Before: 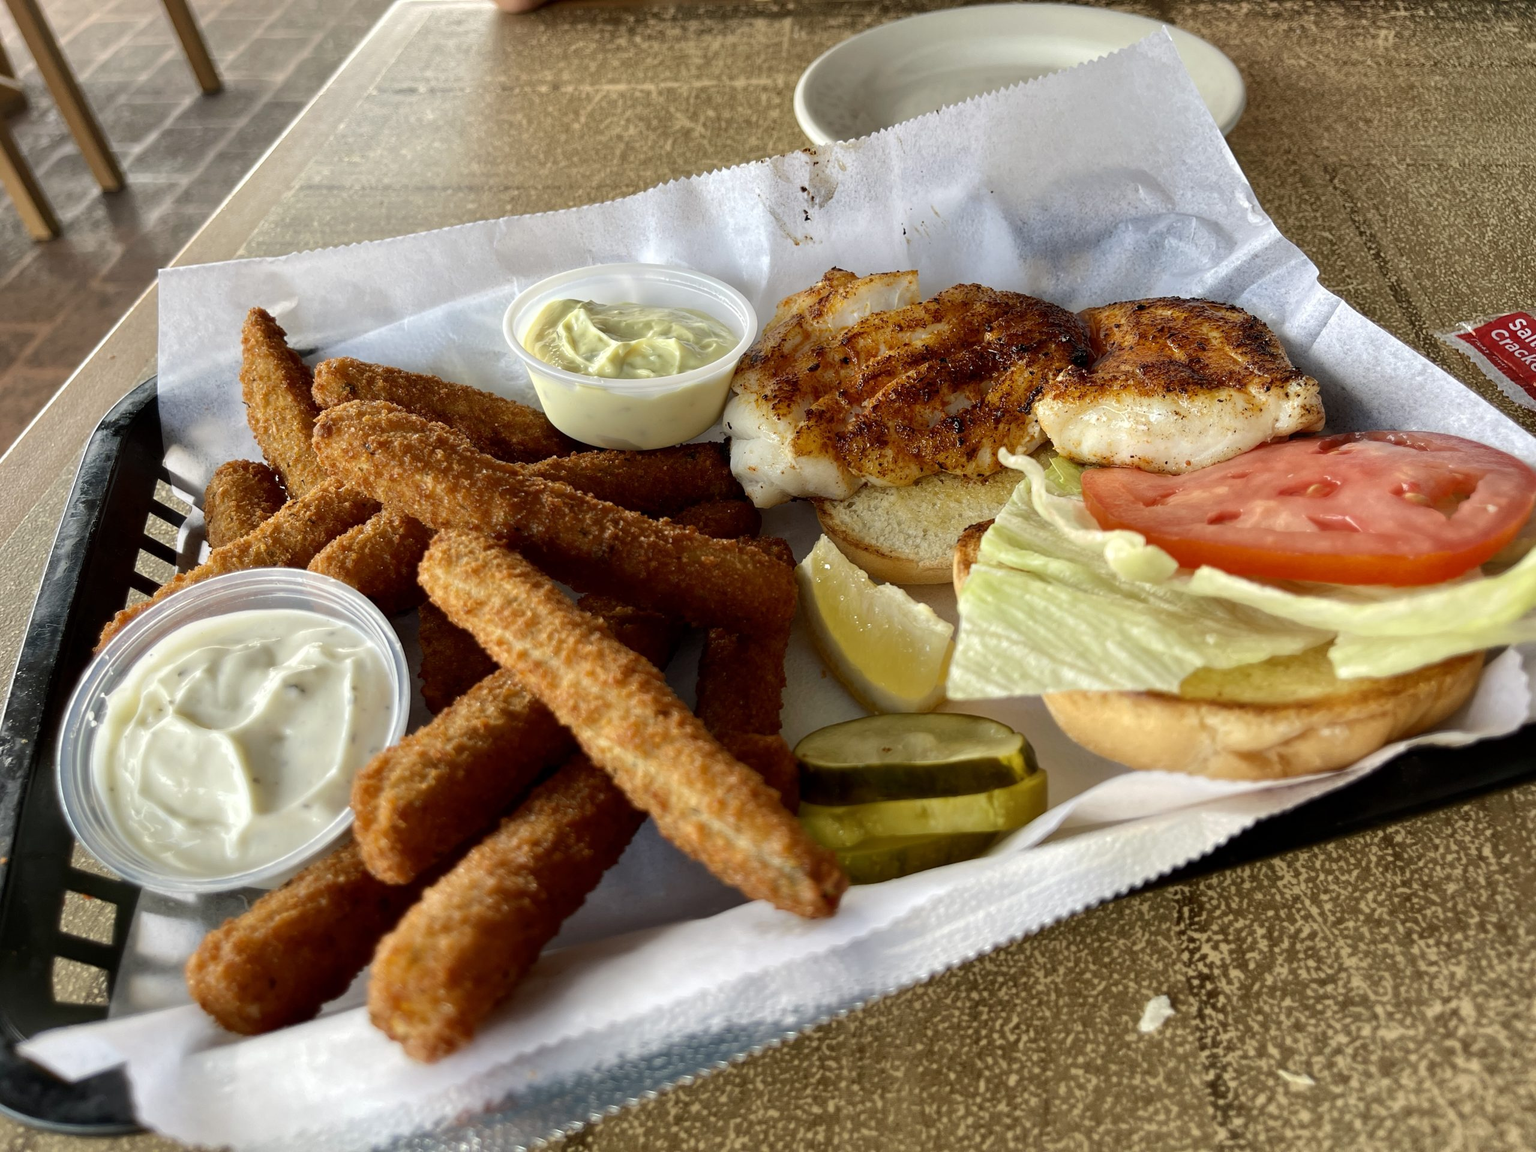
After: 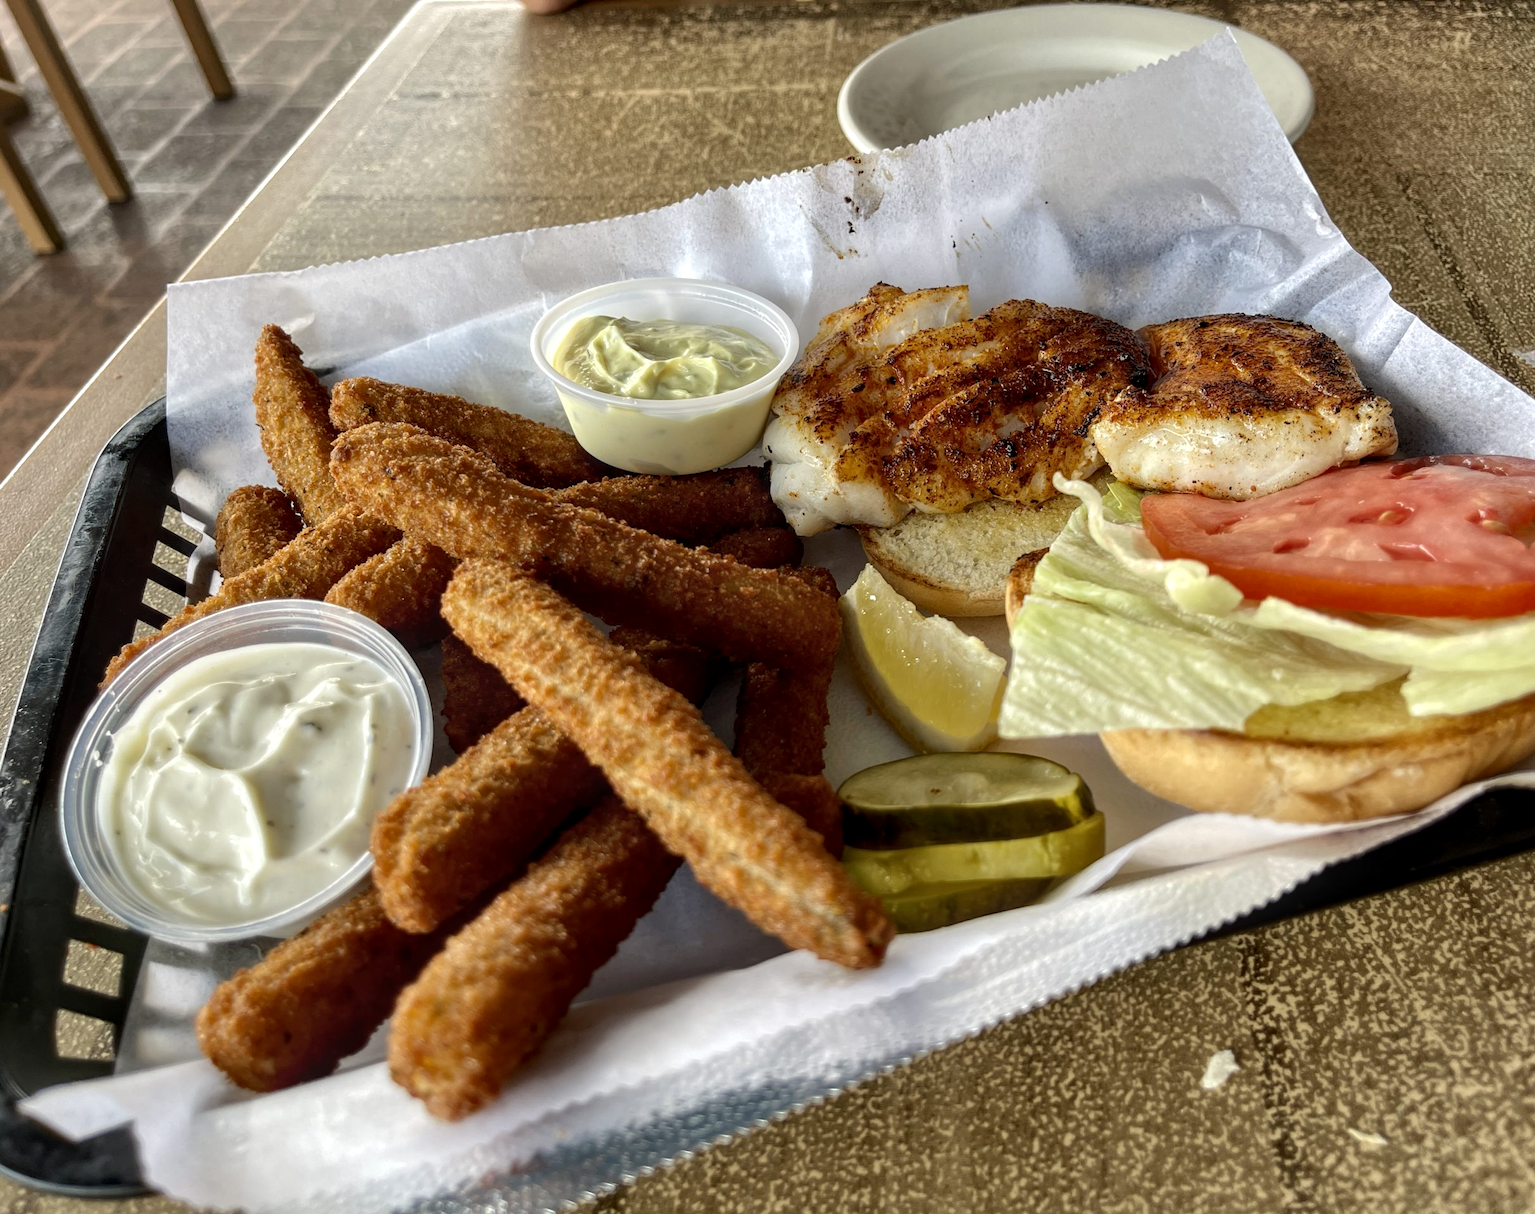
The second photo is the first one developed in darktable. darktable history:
crop and rotate: right 5.167%
local contrast: on, module defaults
